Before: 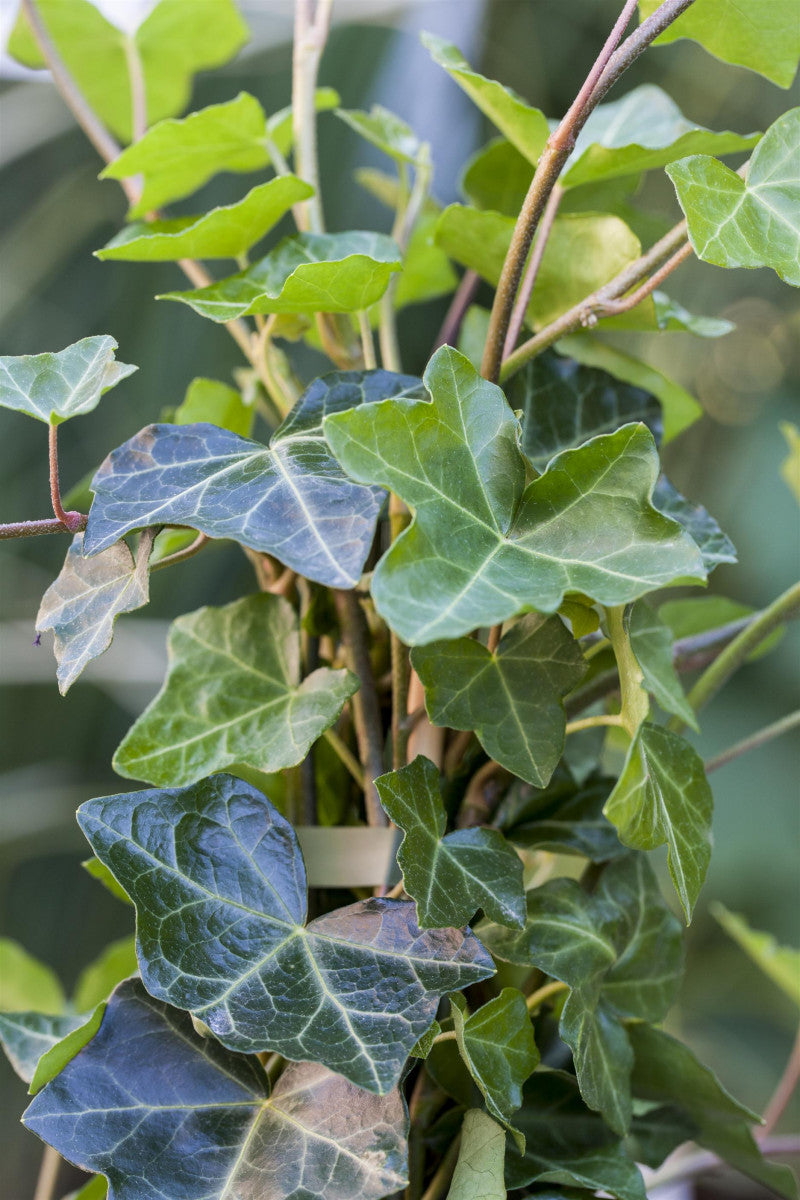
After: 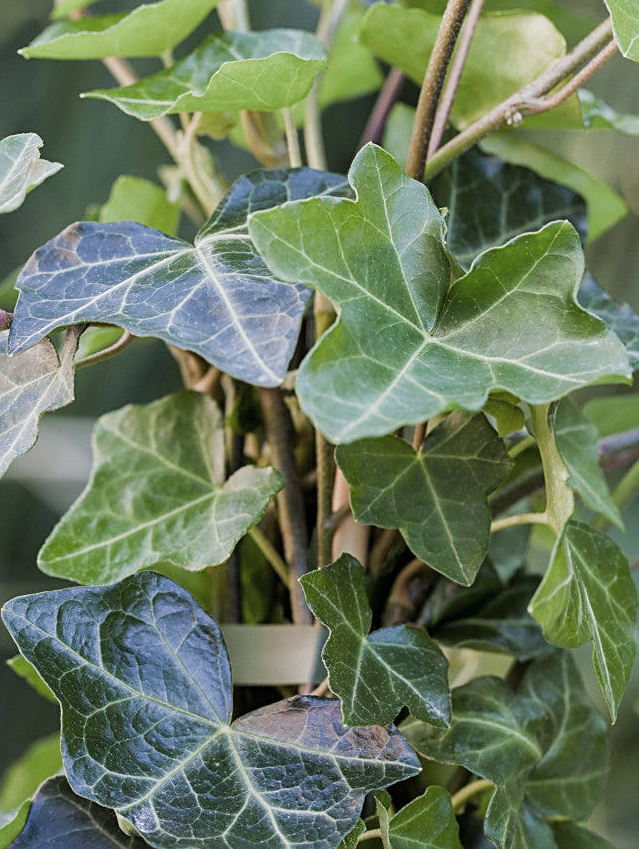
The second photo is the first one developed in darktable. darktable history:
color correction: highlights b* 0.002
filmic rgb: black relative exposure -9.5 EV, white relative exposure 3.04 EV, hardness 6.15, color science v4 (2020)
color zones: curves: ch1 [(0.24, 0.629) (0.75, 0.5)]; ch2 [(0.255, 0.454) (0.745, 0.491)], mix -129.81%
sharpen: amount 0.49
crop: left 9.499%, top 16.912%, right 10.556%, bottom 12.327%
